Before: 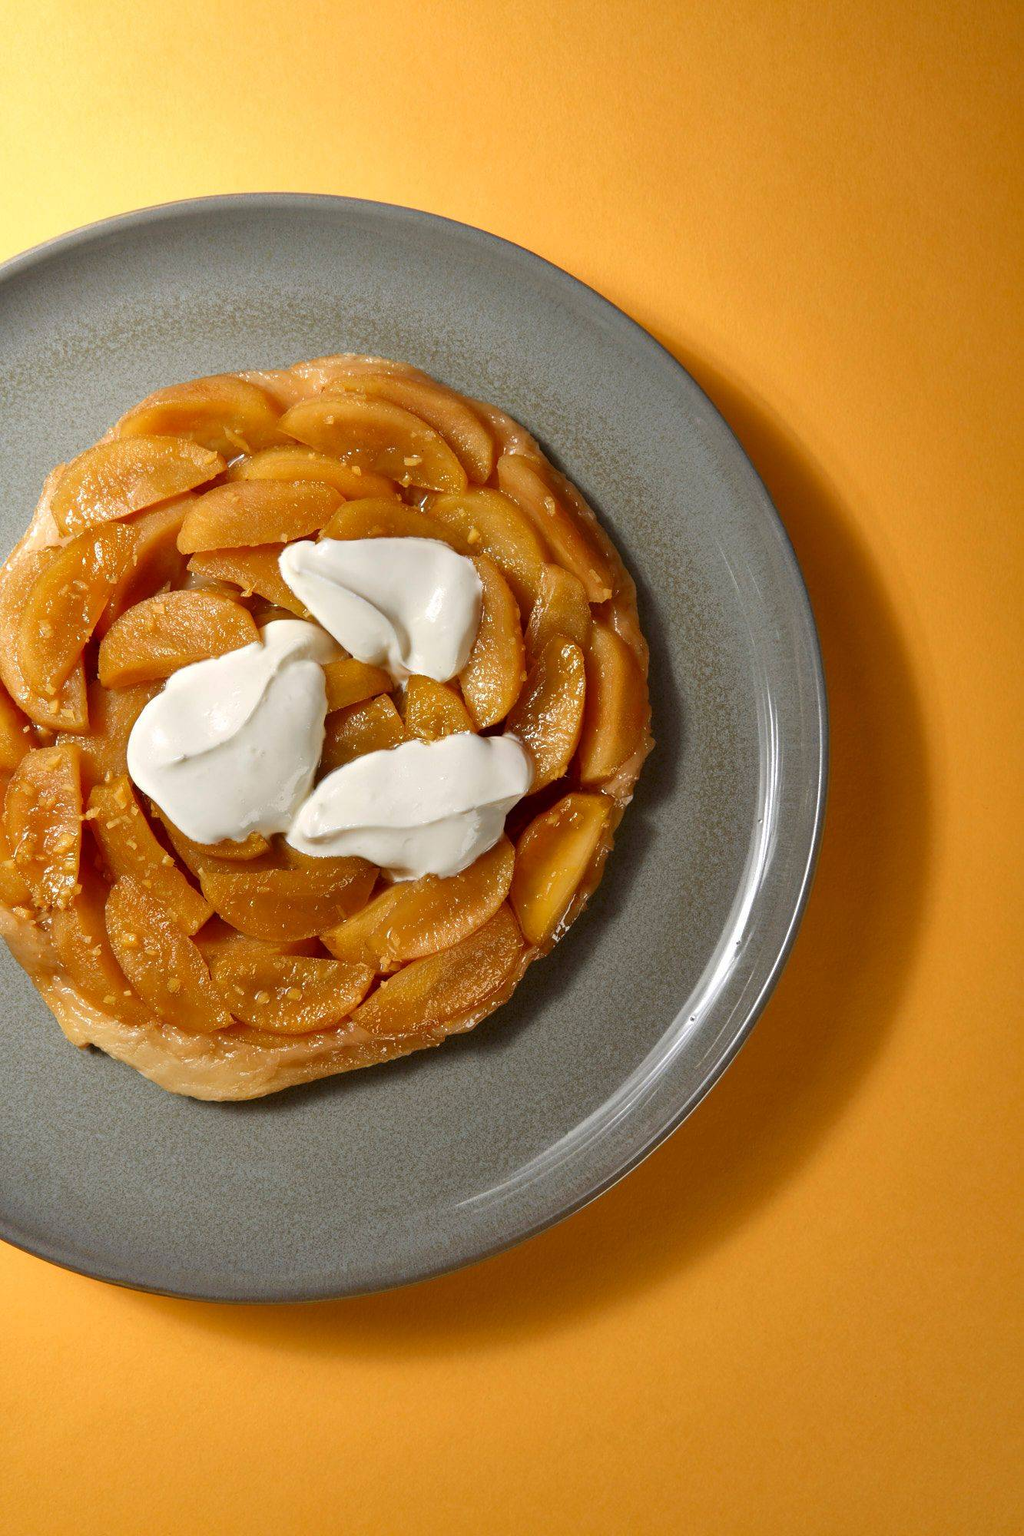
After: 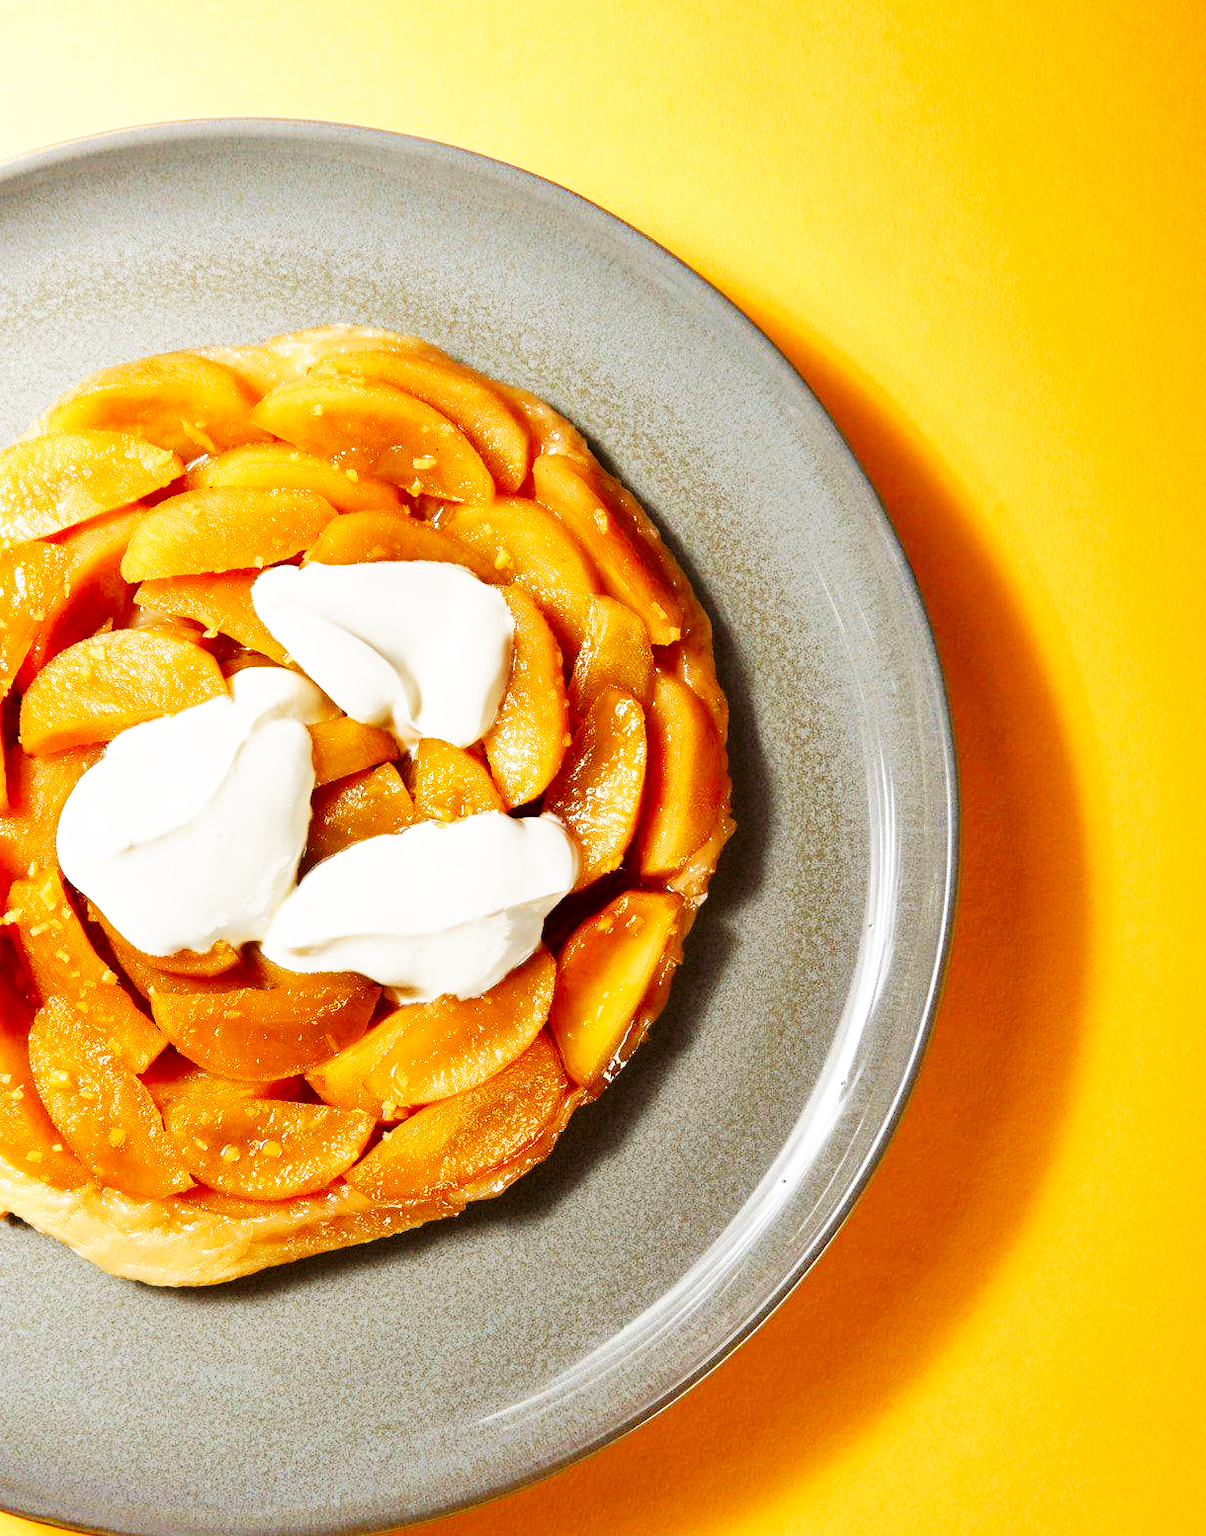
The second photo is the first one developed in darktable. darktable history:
base curve: curves: ch0 [(0, 0) (0.007, 0.004) (0.027, 0.03) (0.046, 0.07) (0.207, 0.54) (0.442, 0.872) (0.673, 0.972) (1, 1)], preserve colors none
crop: left 8.155%, top 6.611%, bottom 15.385%
